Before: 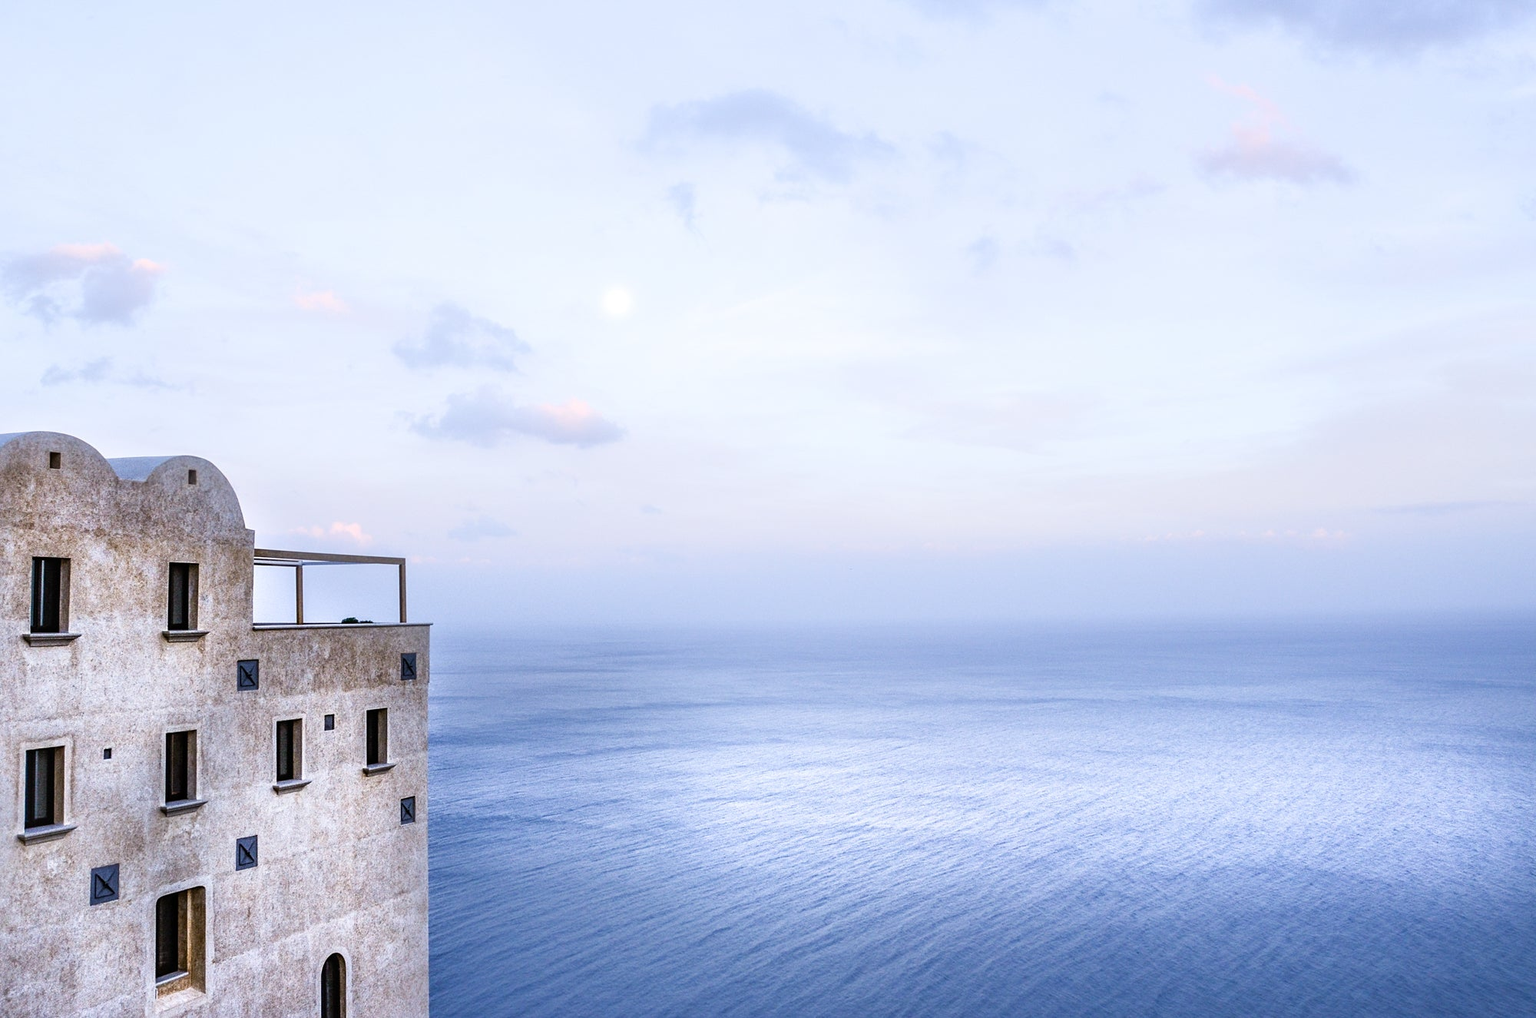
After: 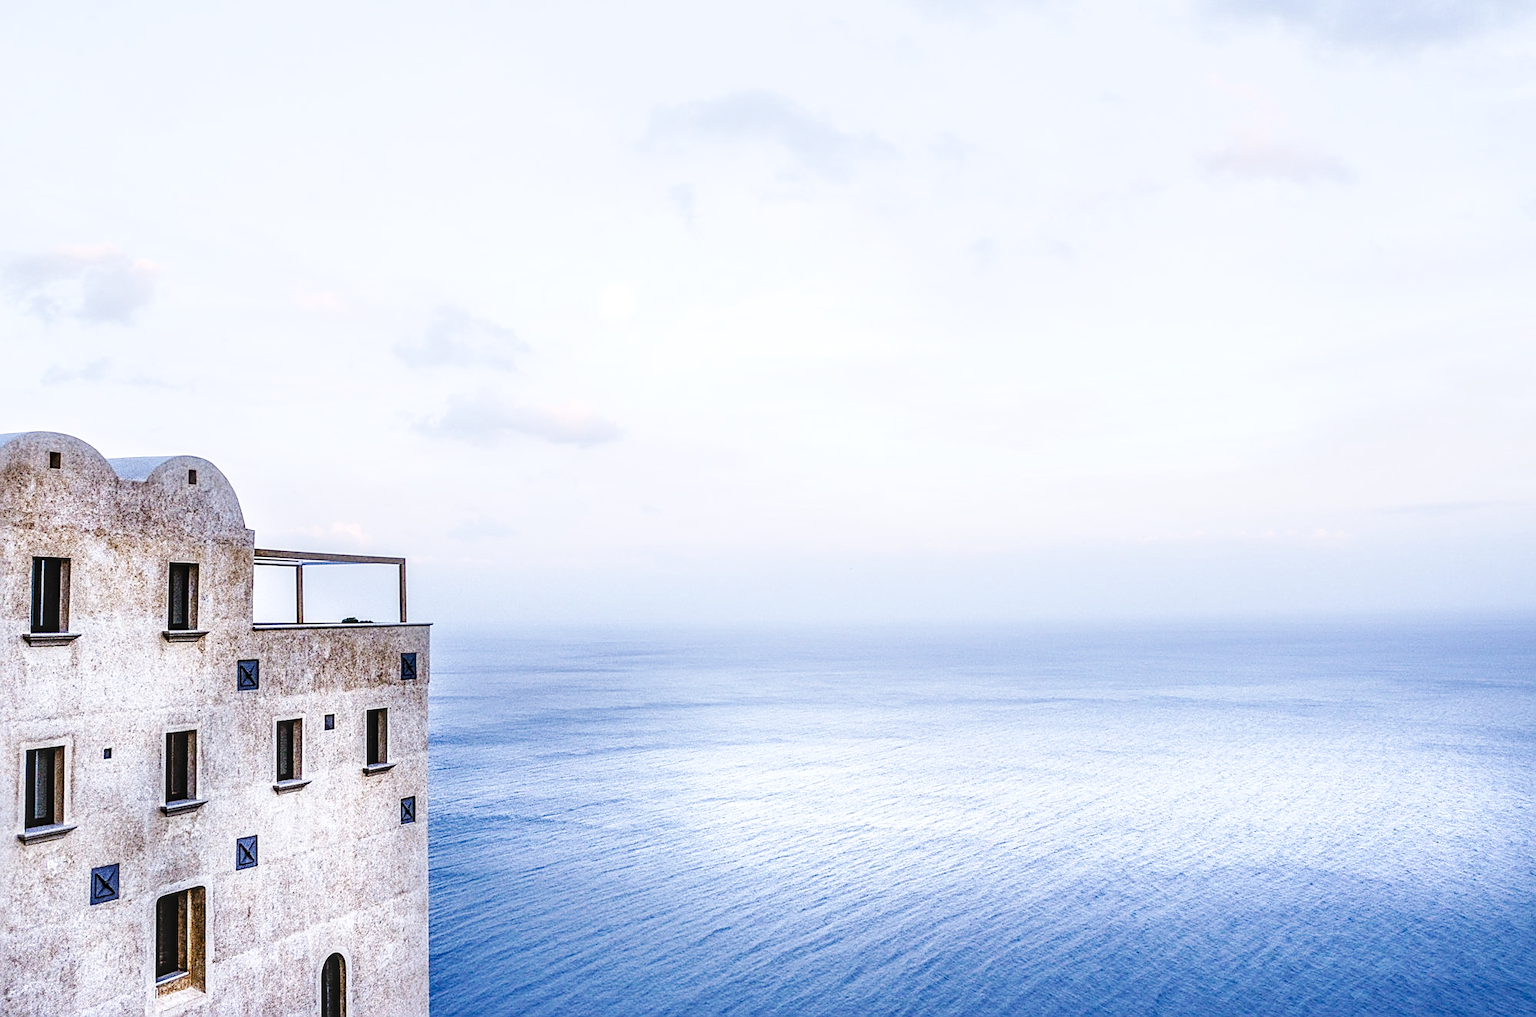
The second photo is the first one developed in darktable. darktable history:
local contrast: on, module defaults
sharpen: on, module defaults
base curve: curves: ch0 [(0, 0) (0.032, 0.025) (0.121, 0.166) (0.206, 0.329) (0.605, 0.79) (1, 1)], preserve colors none
